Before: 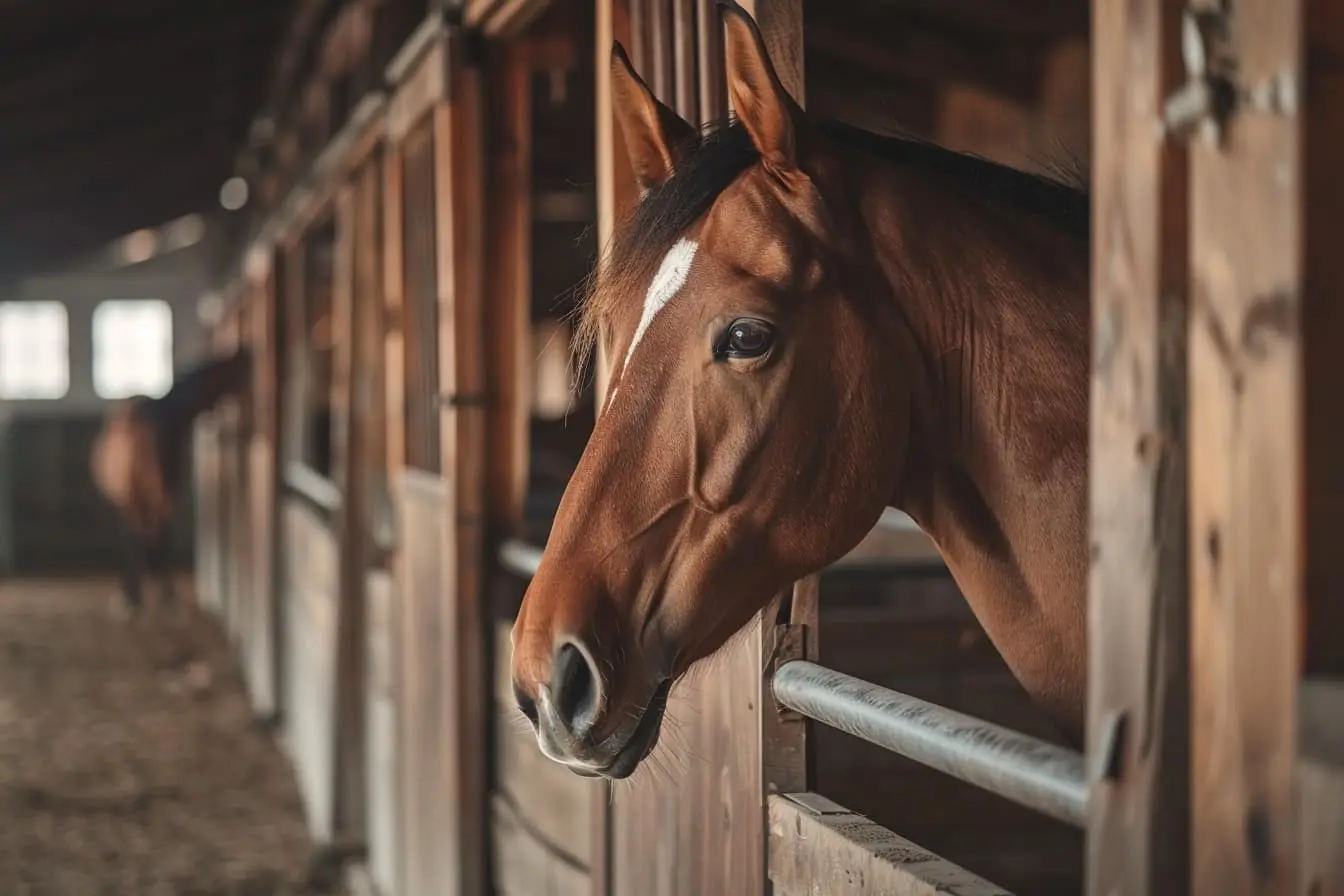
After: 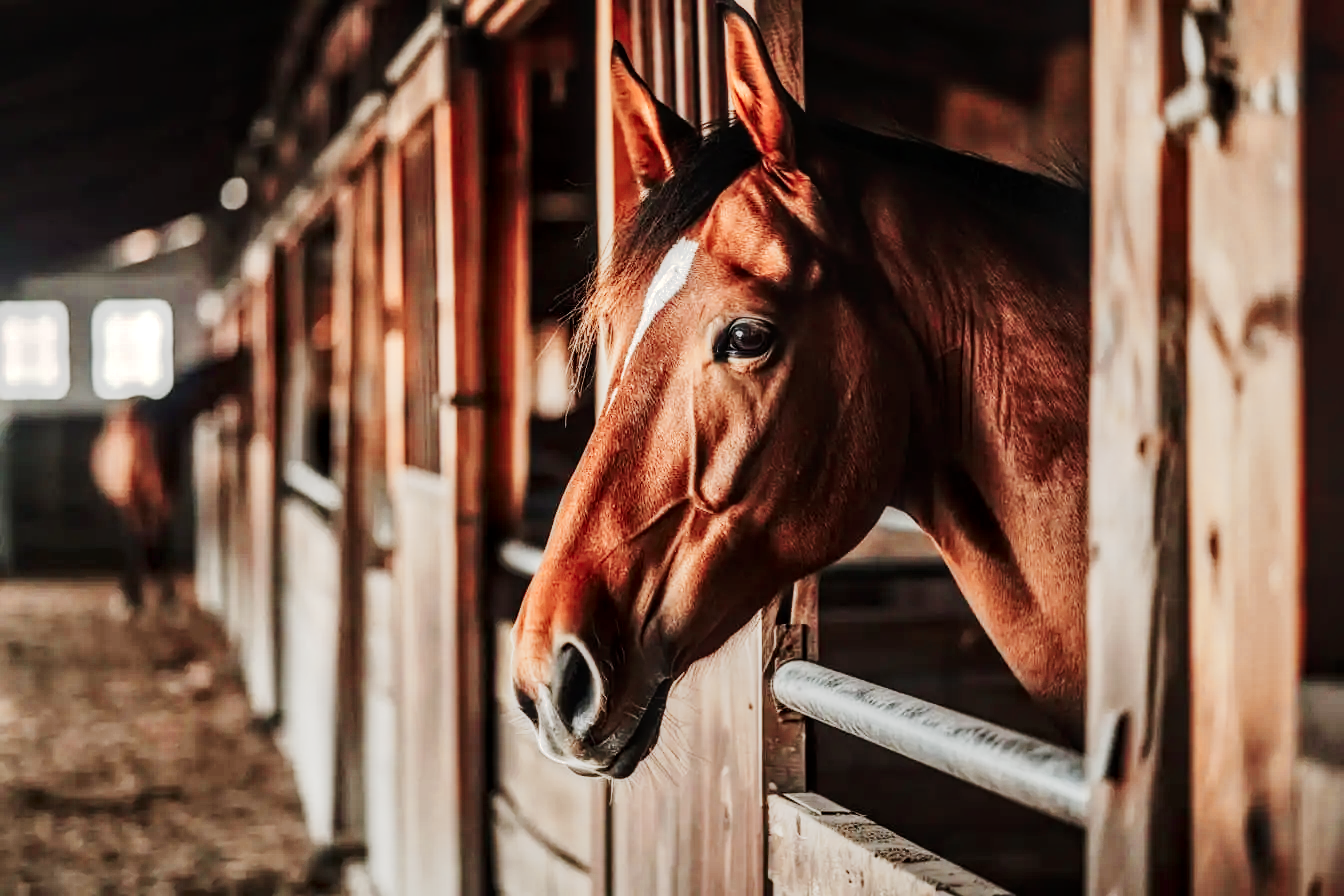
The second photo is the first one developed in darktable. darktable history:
color zones: curves: ch0 [(0, 0.473) (0.001, 0.473) (0.226, 0.548) (0.4, 0.589) (0.525, 0.54) (0.728, 0.403) (0.999, 0.473) (1, 0.473)]; ch1 [(0, 0.619) (0.001, 0.619) (0.234, 0.388) (0.4, 0.372) (0.528, 0.422) (0.732, 0.53) (0.999, 0.619) (1, 0.619)]; ch2 [(0, 0.547) (0.001, 0.547) (0.226, 0.45) (0.4, 0.525) (0.525, 0.585) (0.8, 0.511) (0.999, 0.547) (1, 0.547)]
local contrast: detail 140%
tone curve: curves: ch0 [(0, 0) (0.003, 0.001) (0.011, 0.005) (0.025, 0.009) (0.044, 0.014) (0.069, 0.019) (0.1, 0.028) (0.136, 0.039) (0.177, 0.073) (0.224, 0.134) (0.277, 0.218) (0.335, 0.343) (0.399, 0.488) (0.468, 0.608) (0.543, 0.699) (0.623, 0.773) (0.709, 0.819) (0.801, 0.852) (0.898, 0.874) (1, 1)], preserve colors none
